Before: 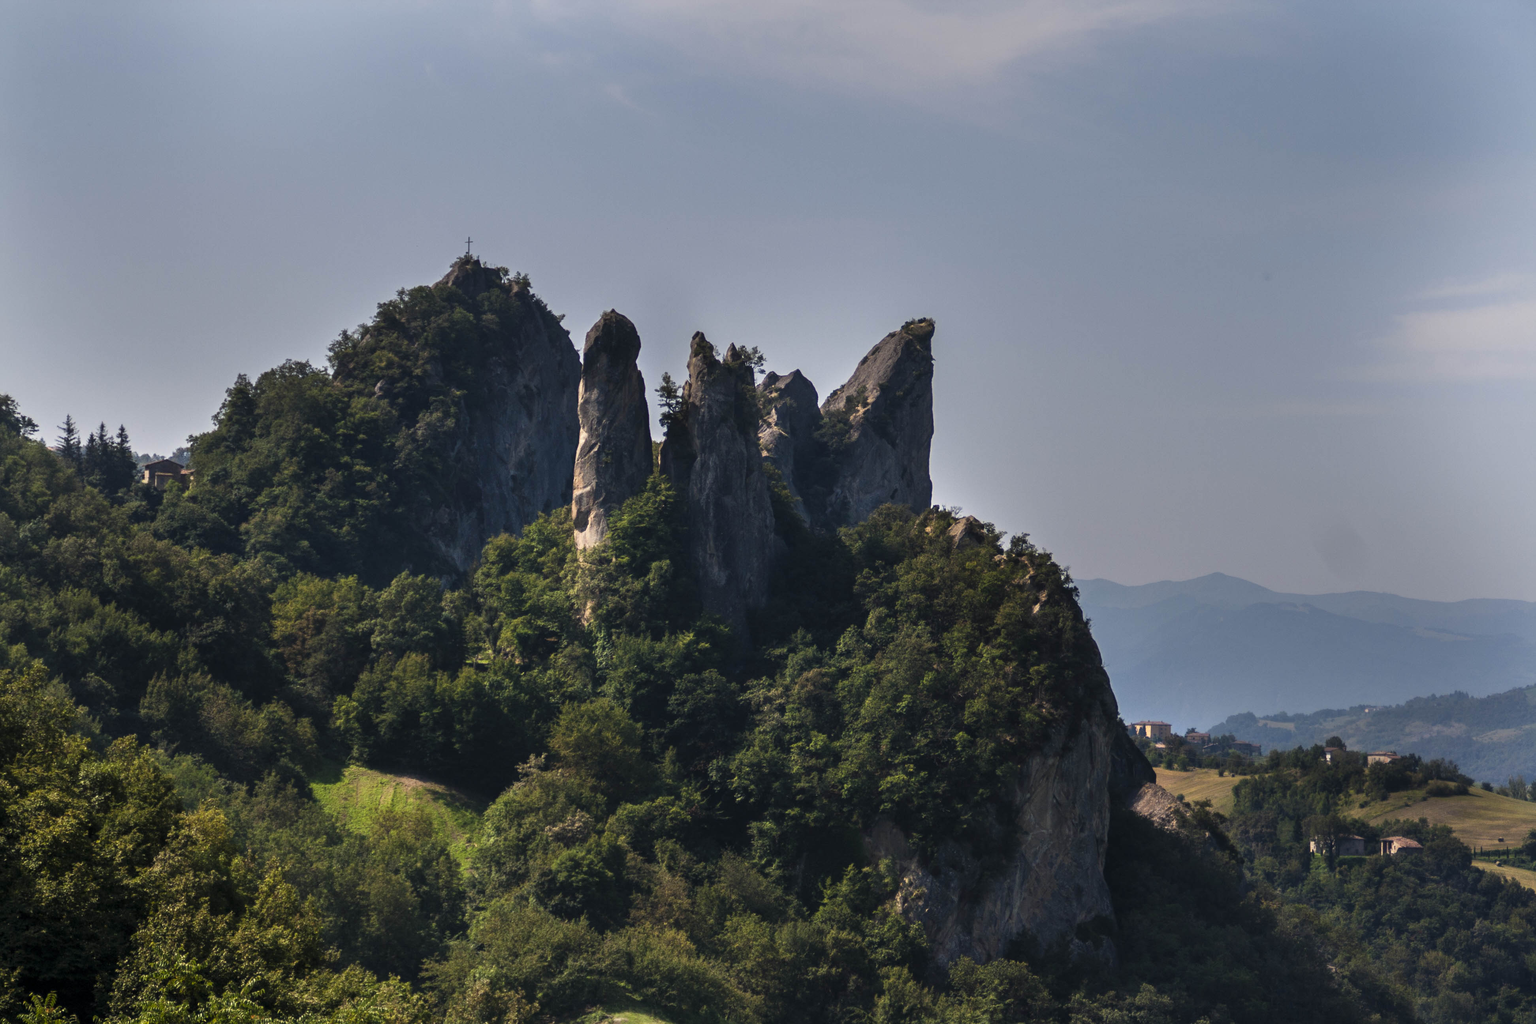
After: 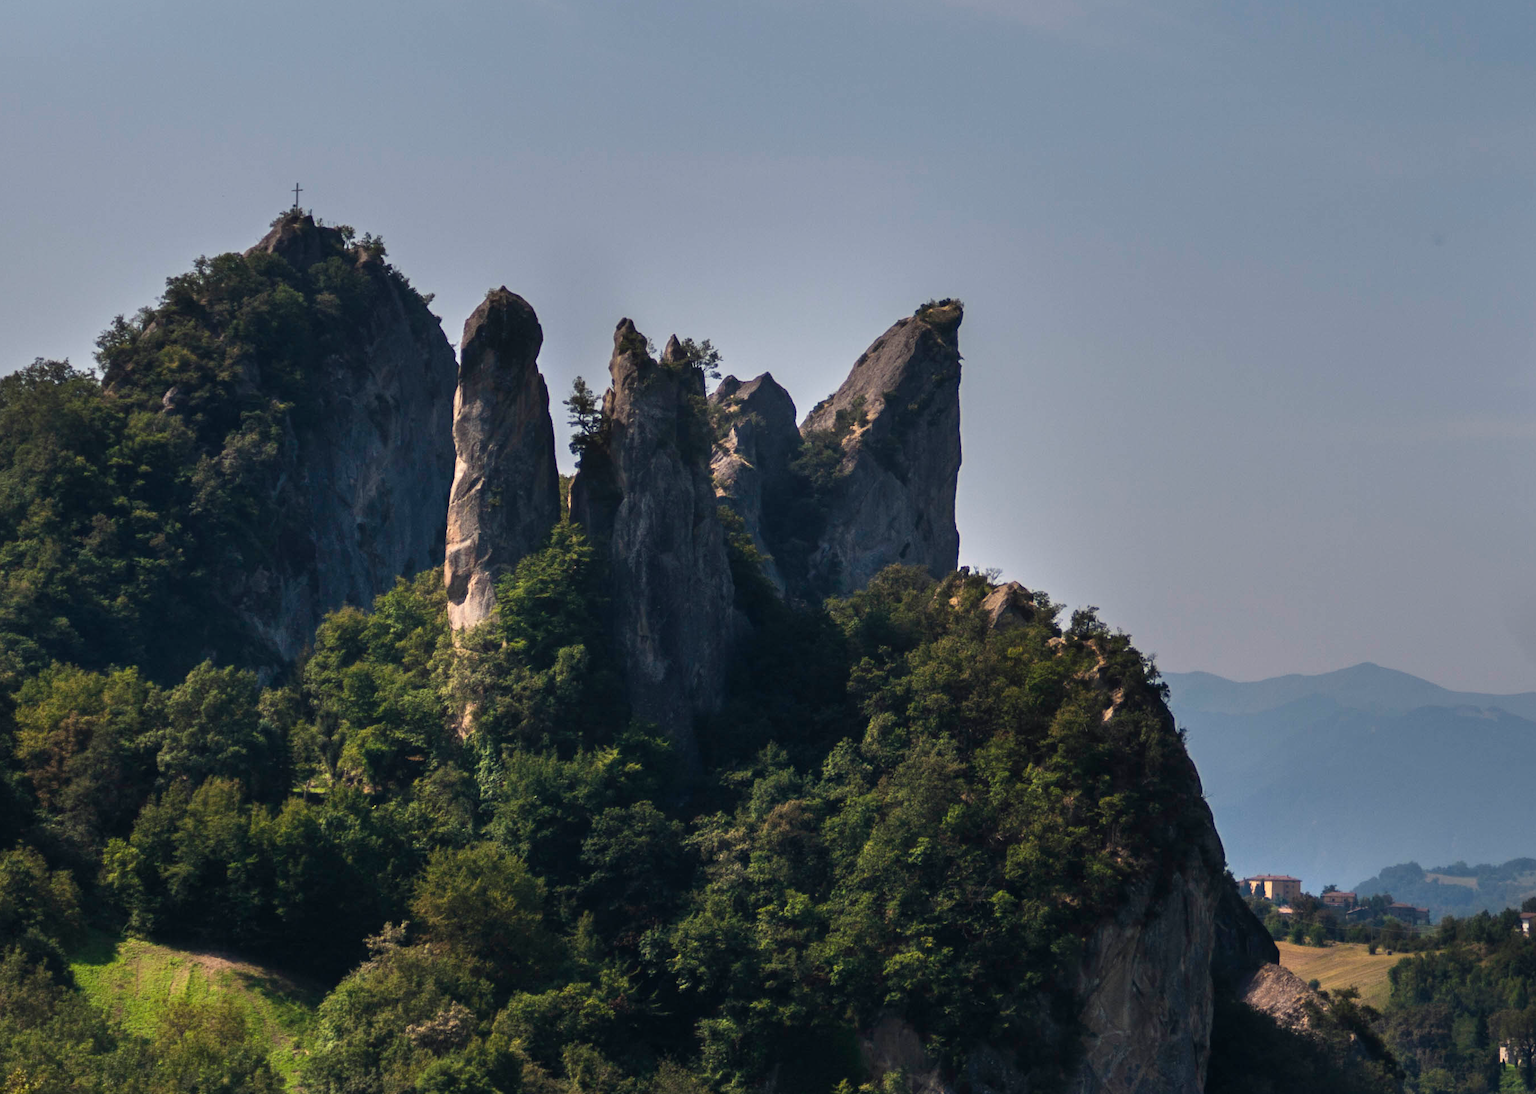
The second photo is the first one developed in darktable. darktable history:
bloom: size 40%
crop and rotate: left 17.046%, top 10.659%, right 12.989%, bottom 14.553%
